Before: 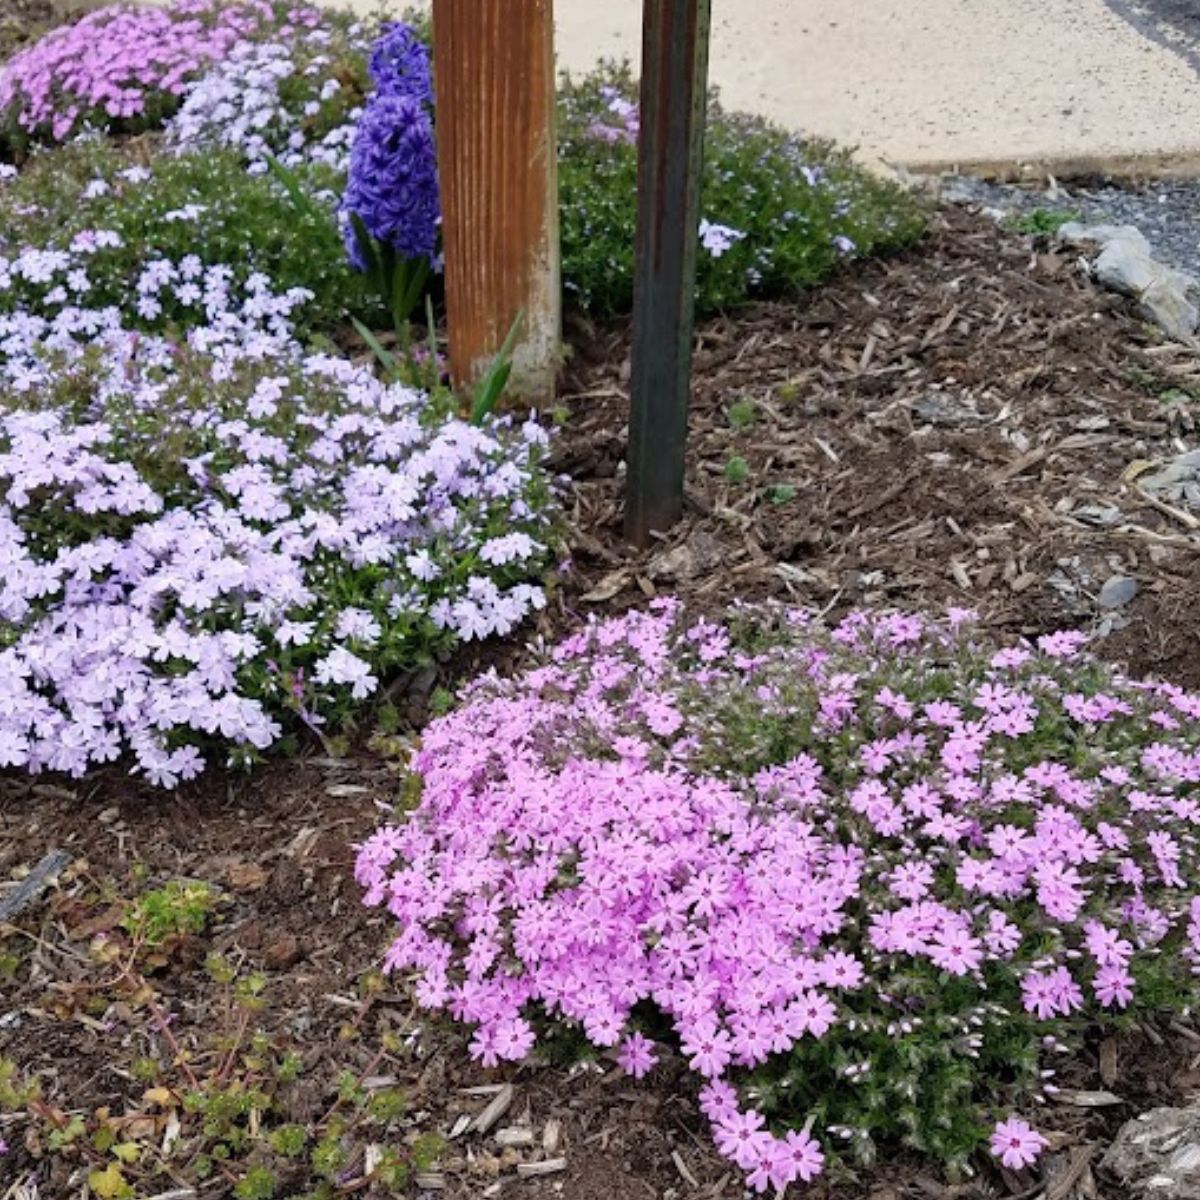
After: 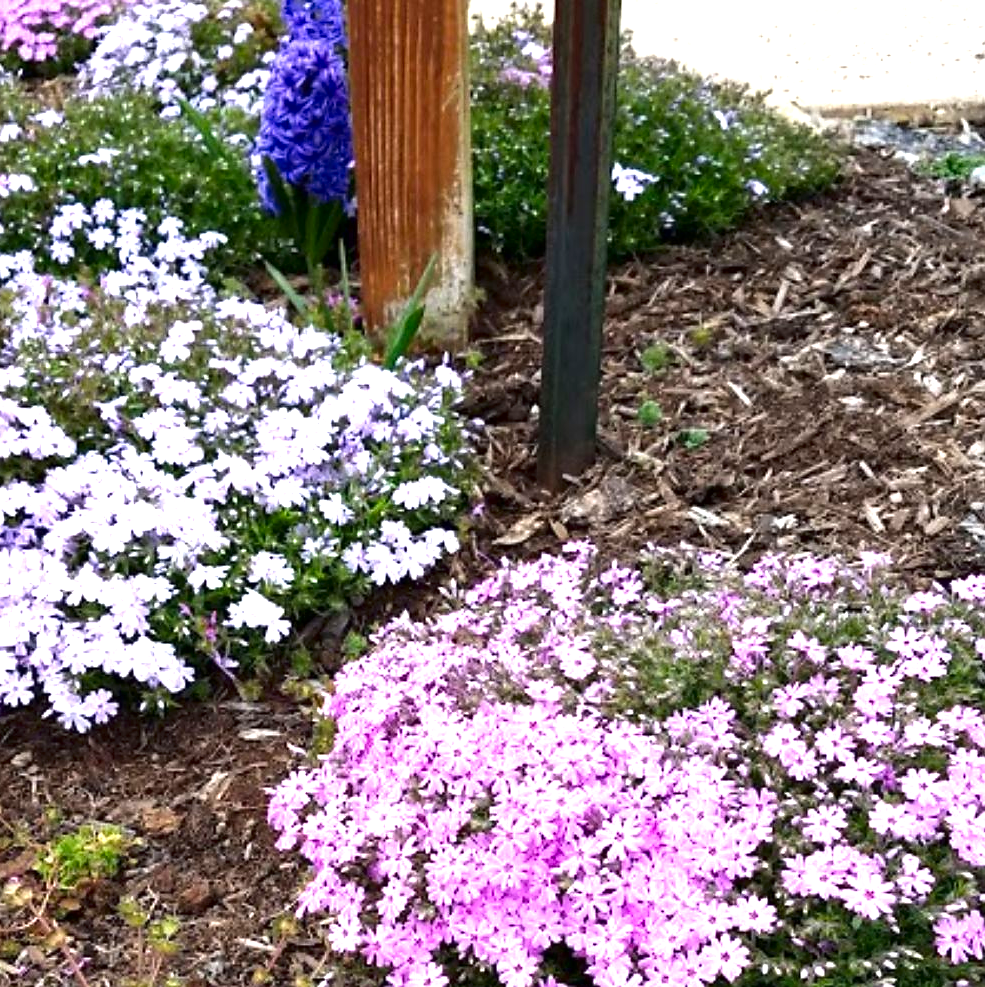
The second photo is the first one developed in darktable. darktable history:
exposure: black level correction 0, exposure 1 EV, compensate exposure bias true, compensate highlight preservation false
tone equalizer: edges refinement/feathering 500, mask exposure compensation -1.57 EV, preserve details no
crop and rotate: left 7.303%, top 4.672%, right 10.563%, bottom 13.065%
sharpen: radius 1.04, threshold 1.121
contrast brightness saturation: contrast 0.067, brightness -0.153, saturation 0.114
